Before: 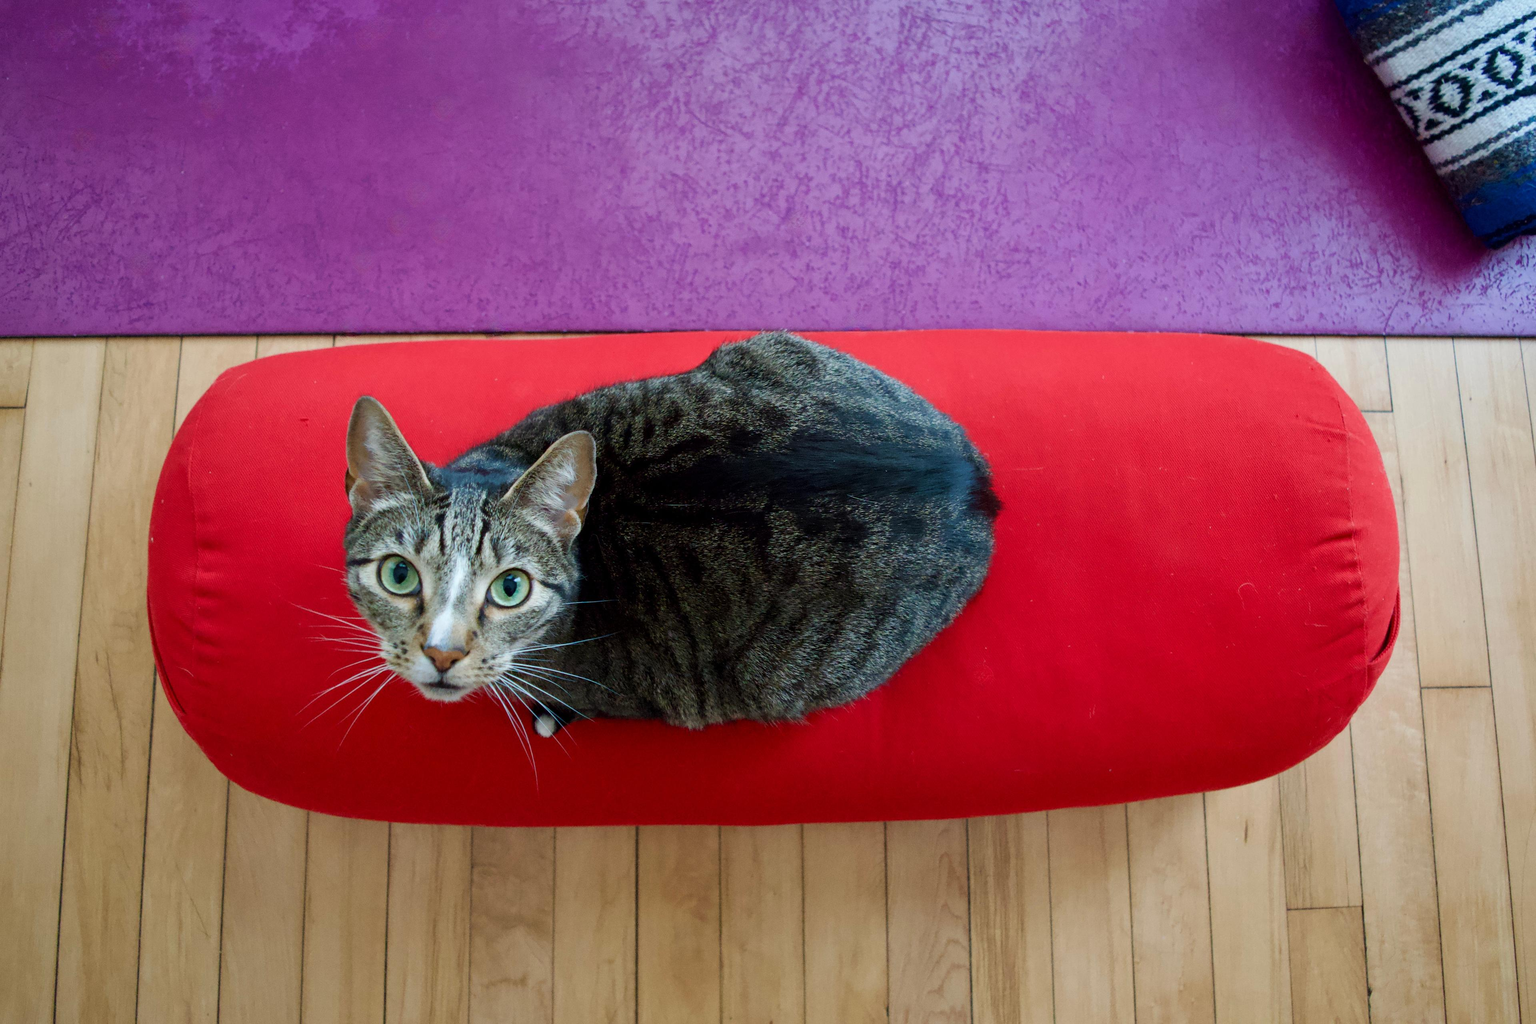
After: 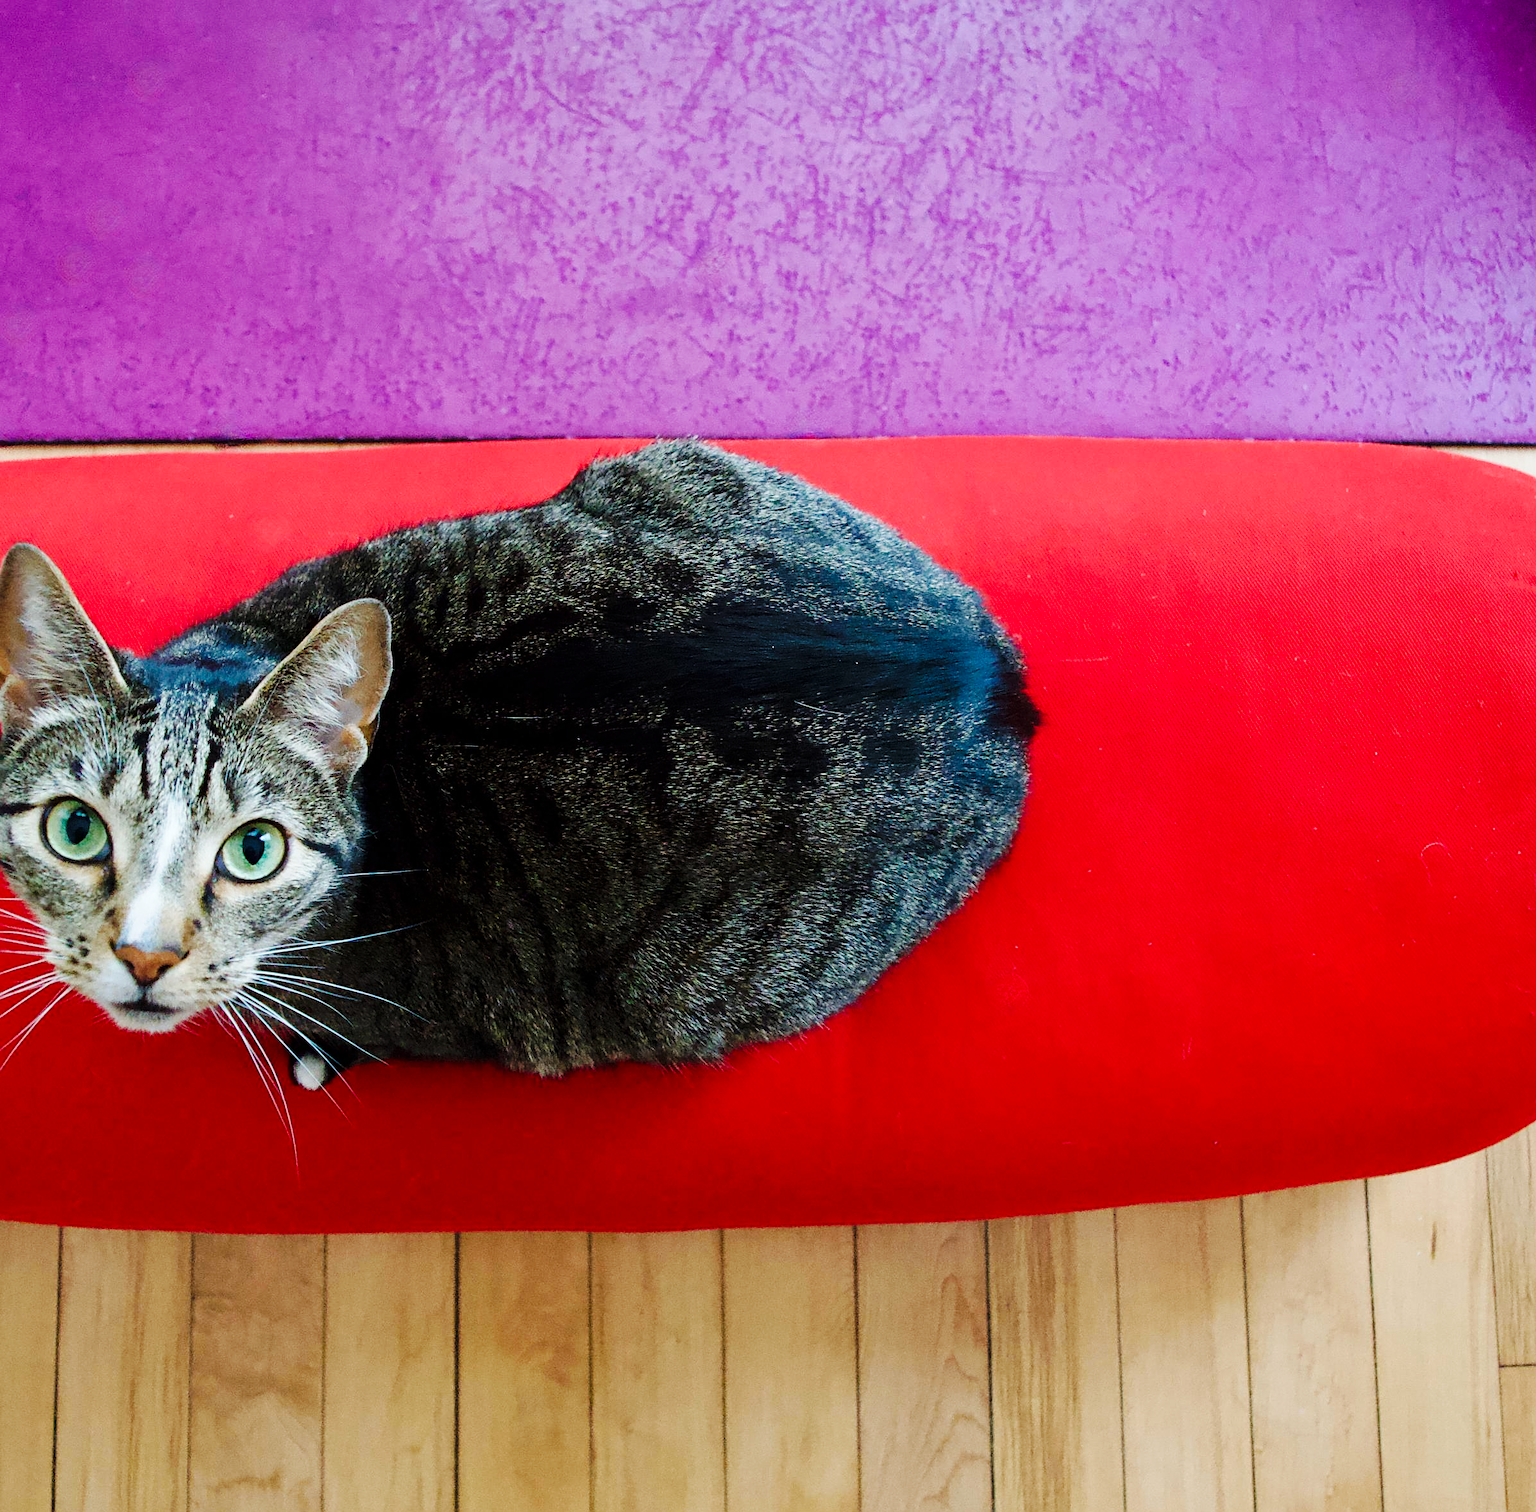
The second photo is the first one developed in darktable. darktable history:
sharpen: on, module defaults
crop and rotate: left 22.918%, top 5.629%, right 14.711%, bottom 2.247%
tone equalizer: on, module defaults
base curve: curves: ch0 [(0, 0) (0.036, 0.025) (0.121, 0.166) (0.206, 0.329) (0.605, 0.79) (1, 1)], preserve colors none
